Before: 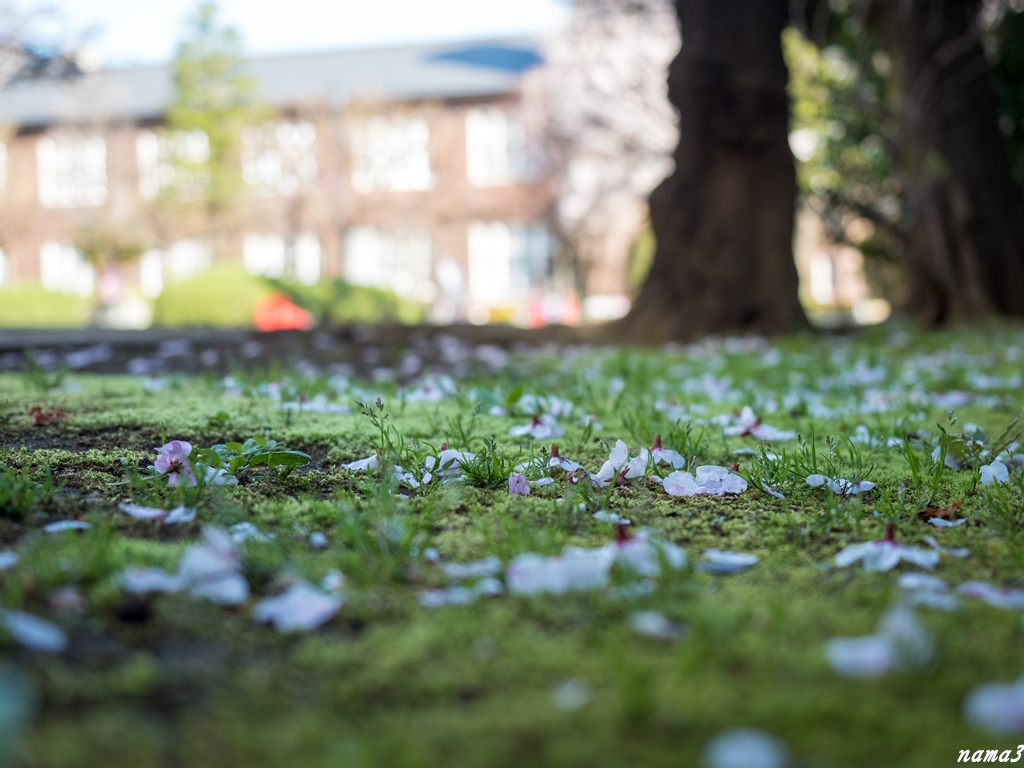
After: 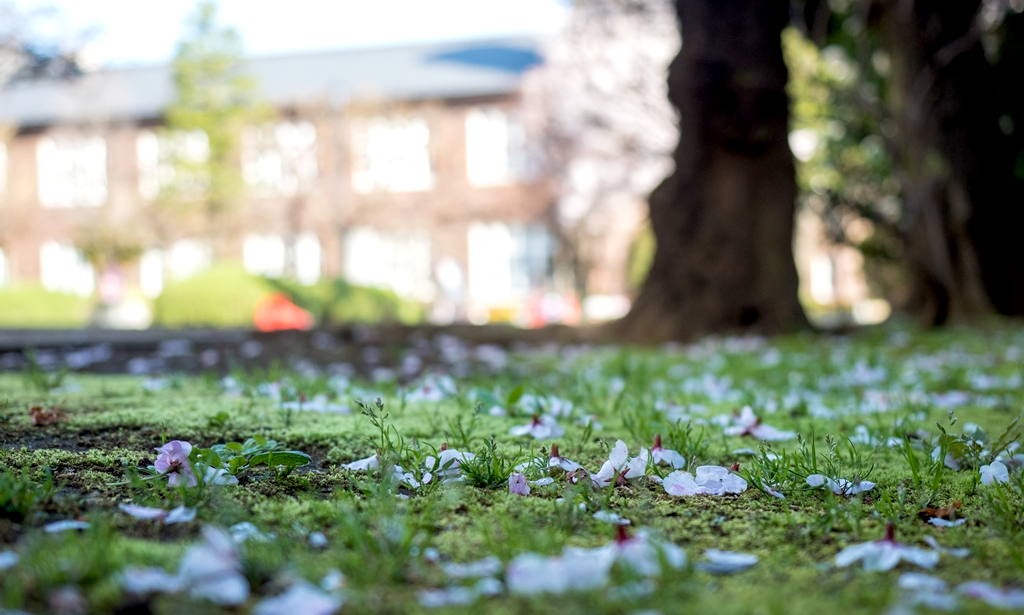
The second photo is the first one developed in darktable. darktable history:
exposure: black level correction 0.007, exposure 0.156 EV, compensate highlight preservation false
crop: bottom 19.548%
